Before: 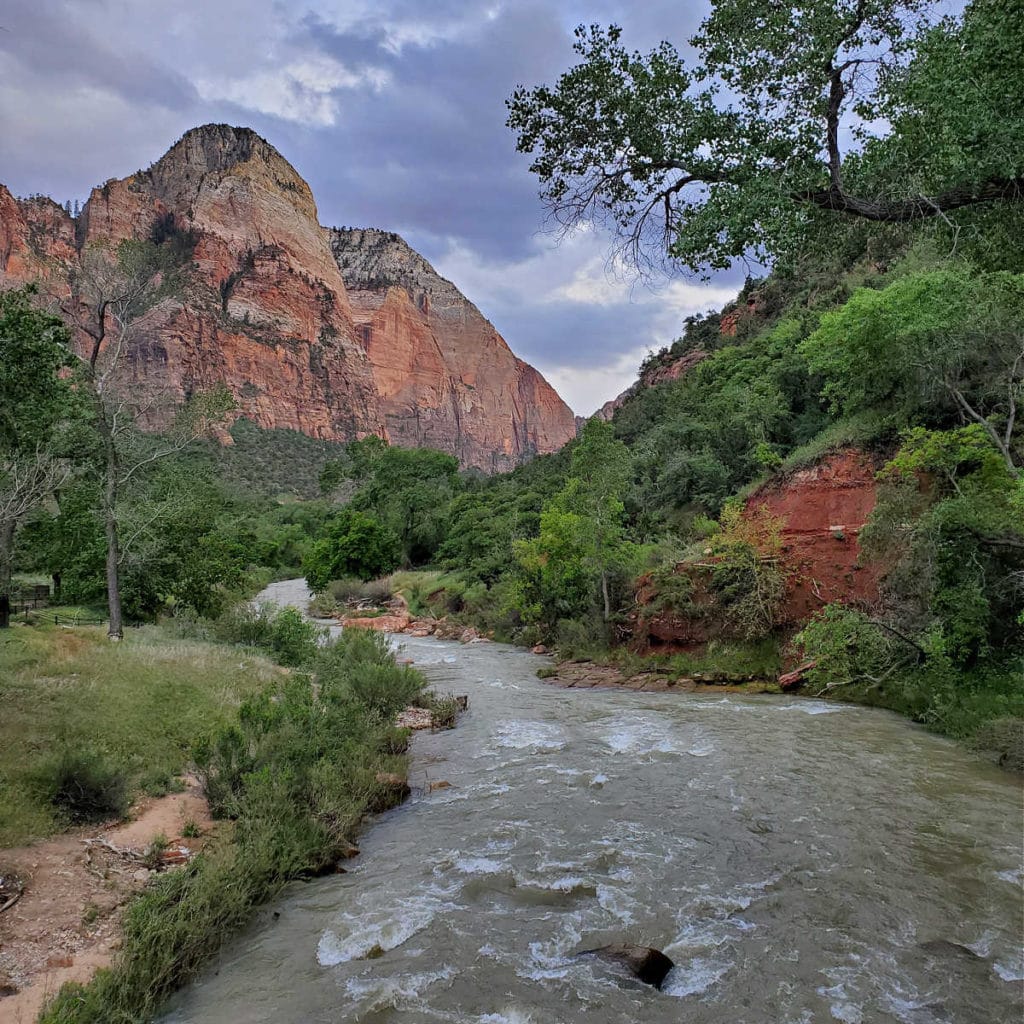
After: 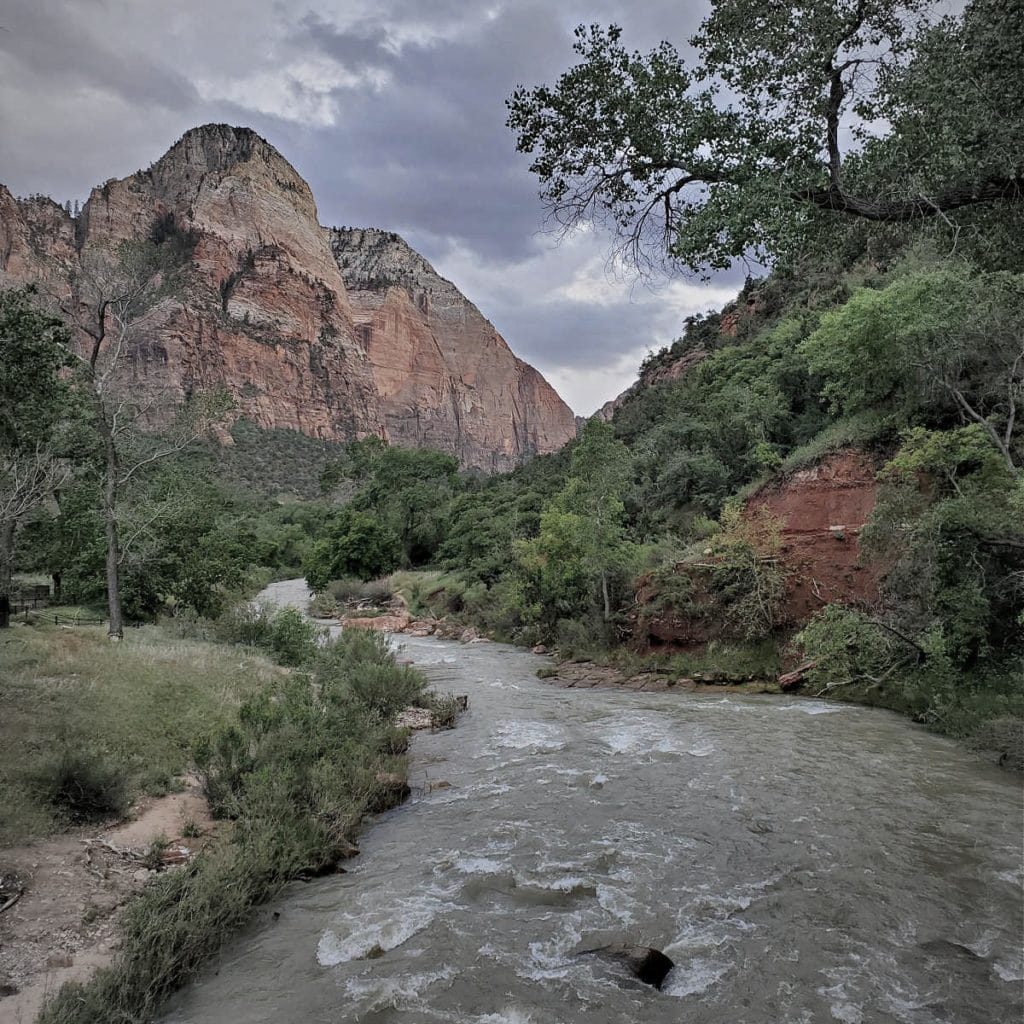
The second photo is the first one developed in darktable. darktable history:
vignetting: brightness -0.169, unbound false
color correction: highlights b* 0.011, saturation 0.547
